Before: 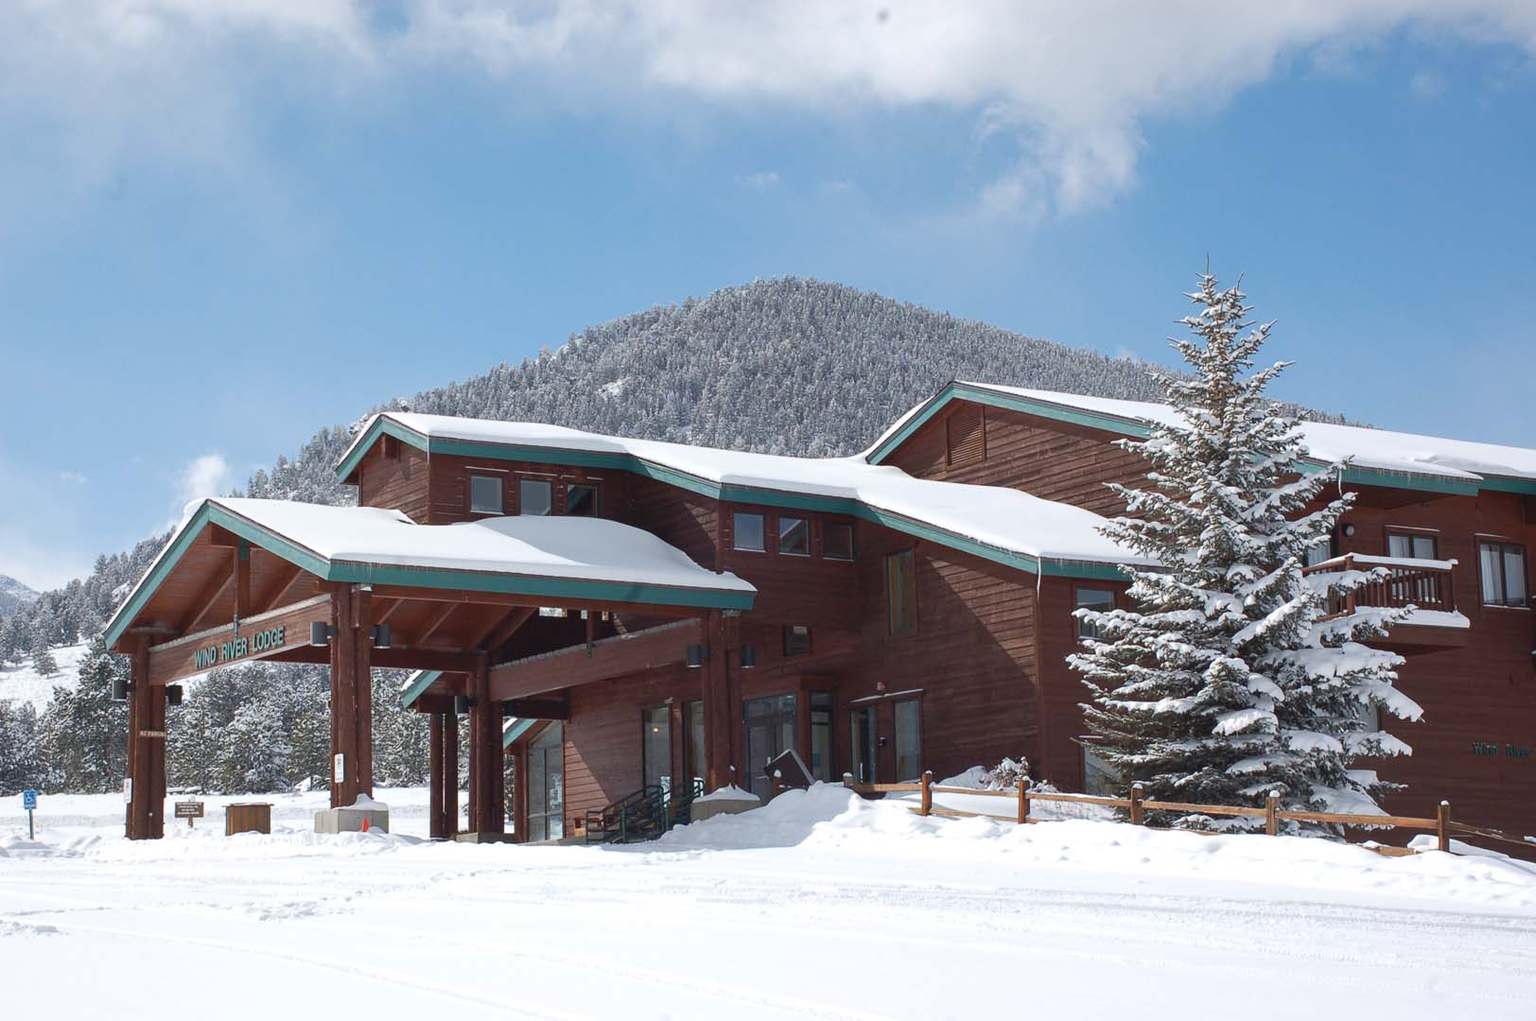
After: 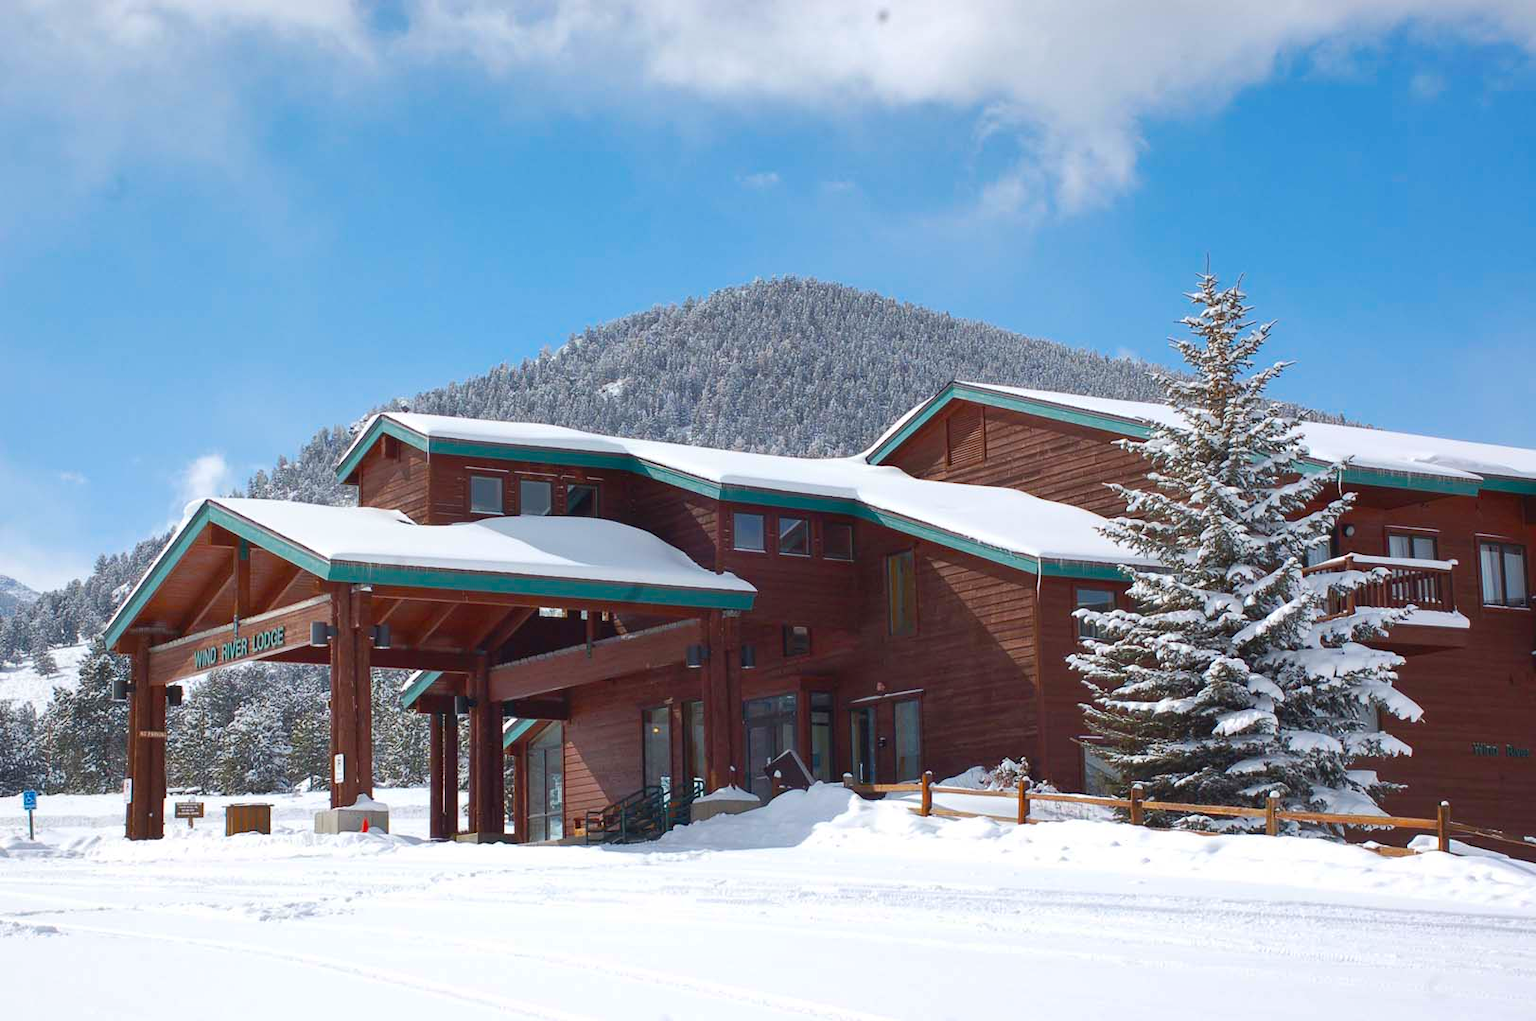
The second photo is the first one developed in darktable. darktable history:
color balance rgb: linear chroma grading › global chroma 15%, perceptual saturation grading › global saturation 30%
shadows and highlights: radius 125.46, shadows 30.51, highlights -30.51, low approximation 0.01, soften with gaussian
